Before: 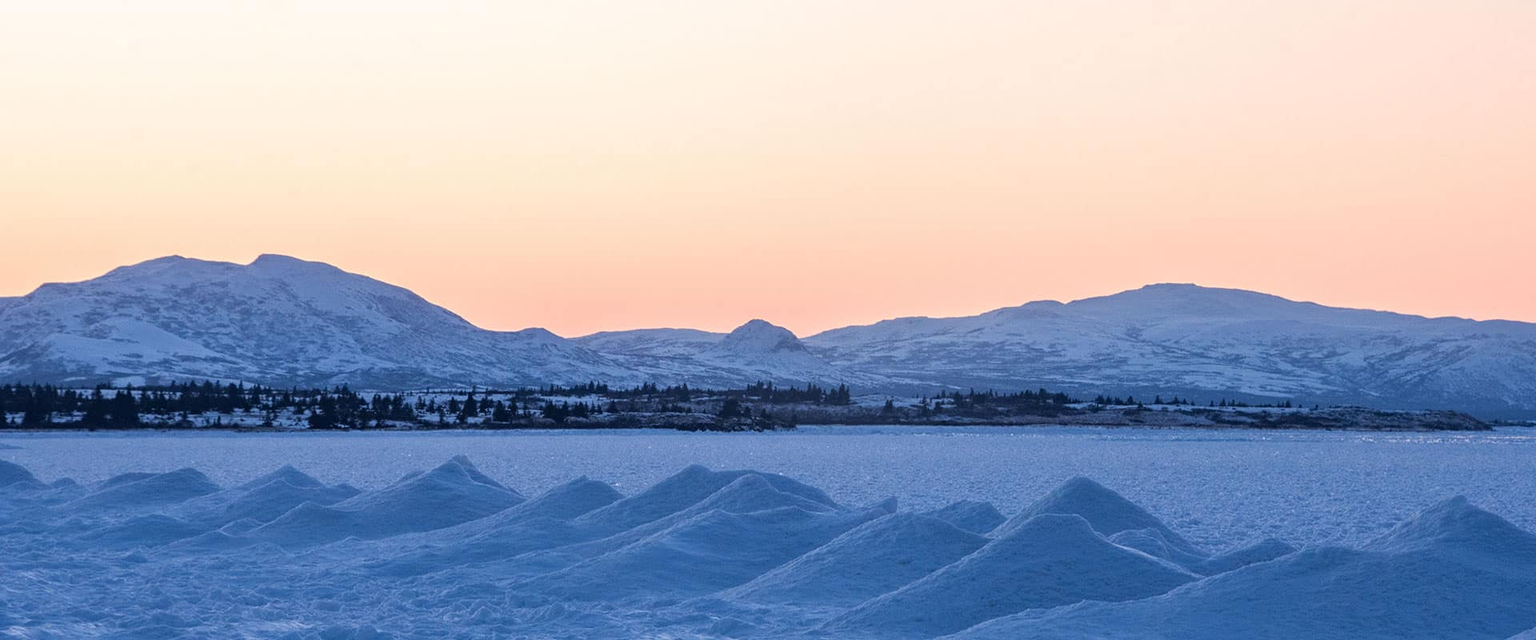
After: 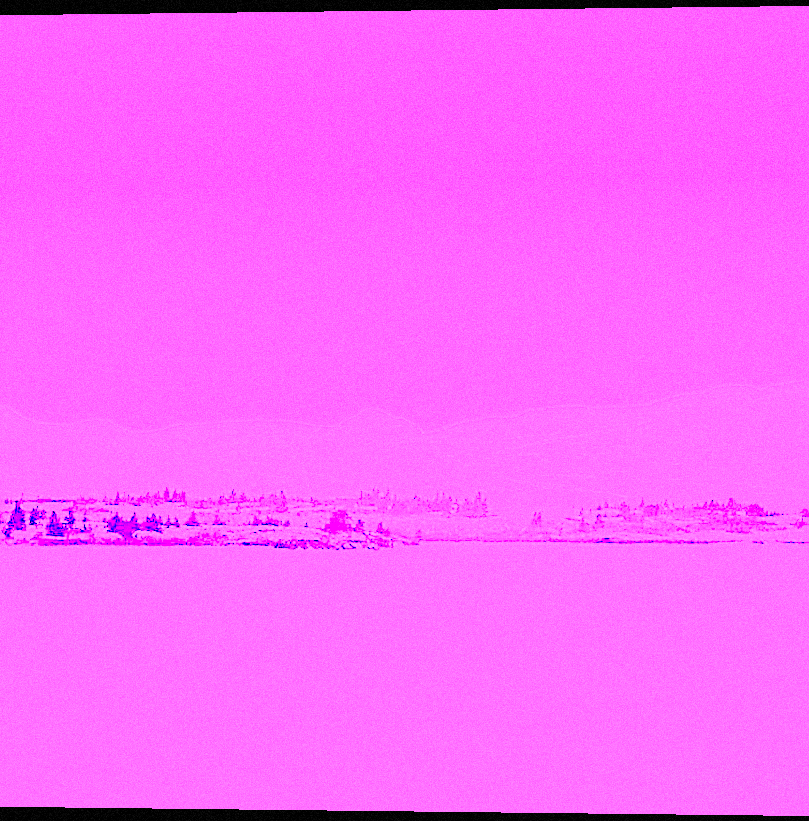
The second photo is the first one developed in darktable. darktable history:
grain: mid-tones bias 0%
rotate and perspective: lens shift (horizontal) -0.055, automatic cropping off
shadows and highlights: radius 125.46, shadows 30.51, highlights -30.51, low approximation 0.01, soften with gaussian
crop: left 28.583%, right 29.231%
white balance: red 8, blue 8
rgb curve: curves: ch0 [(0, 0) (0.21, 0.15) (0.24, 0.21) (0.5, 0.75) (0.75, 0.96) (0.89, 0.99) (1, 1)]; ch1 [(0, 0.02) (0.21, 0.13) (0.25, 0.2) (0.5, 0.67) (0.75, 0.9) (0.89, 0.97) (1, 1)]; ch2 [(0, 0.02) (0.21, 0.13) (0.25, 0.2) (0.5, 0.67) (0.75, 0.9) (0.89, 0.97) (1, 1)], compensate middle gray true
sharpen: on, module defaults
